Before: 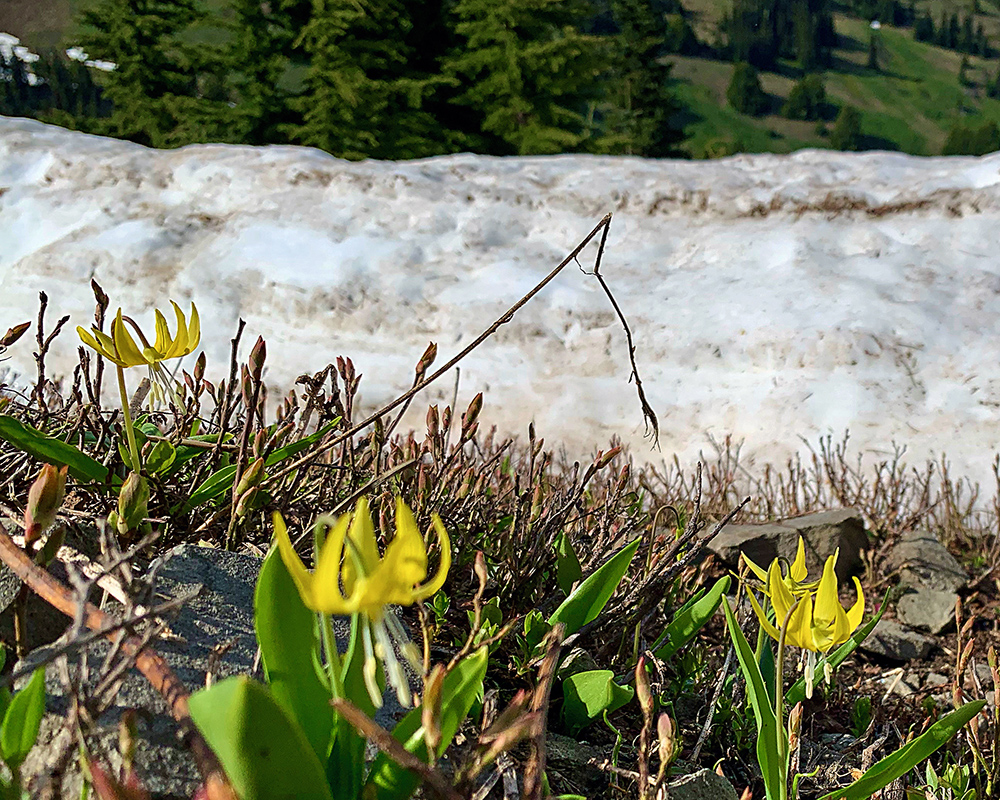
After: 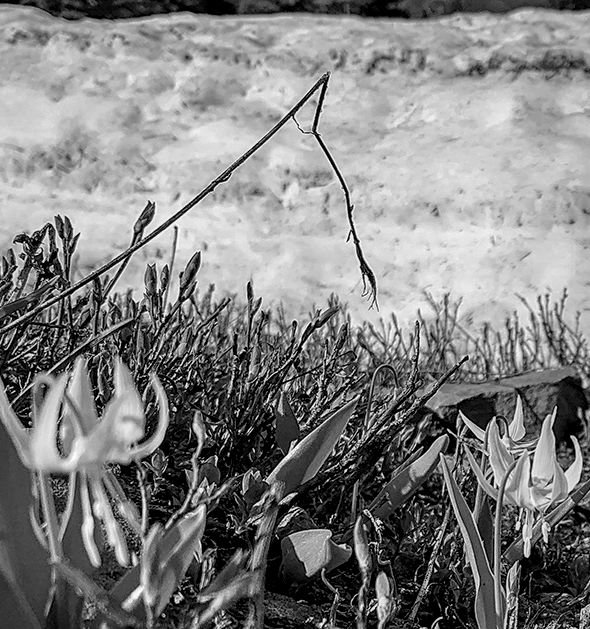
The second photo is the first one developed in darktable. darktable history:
crop and rotate: left 28.256%, top 17.734%, right 12.656%, bottom 3.573%
local contrast: detail 130%
vignetting: fall-off start 18.21%, fall-off radius 137.95%, brightness -0.207, center (-0.078, 0.066), width/height ratio 0.62, shape 0.59
tone equalizer: on, module defaults
exposure: compensate highlight preservation false
monochrome: a 32, b 64, size 2.3, highlights 1
